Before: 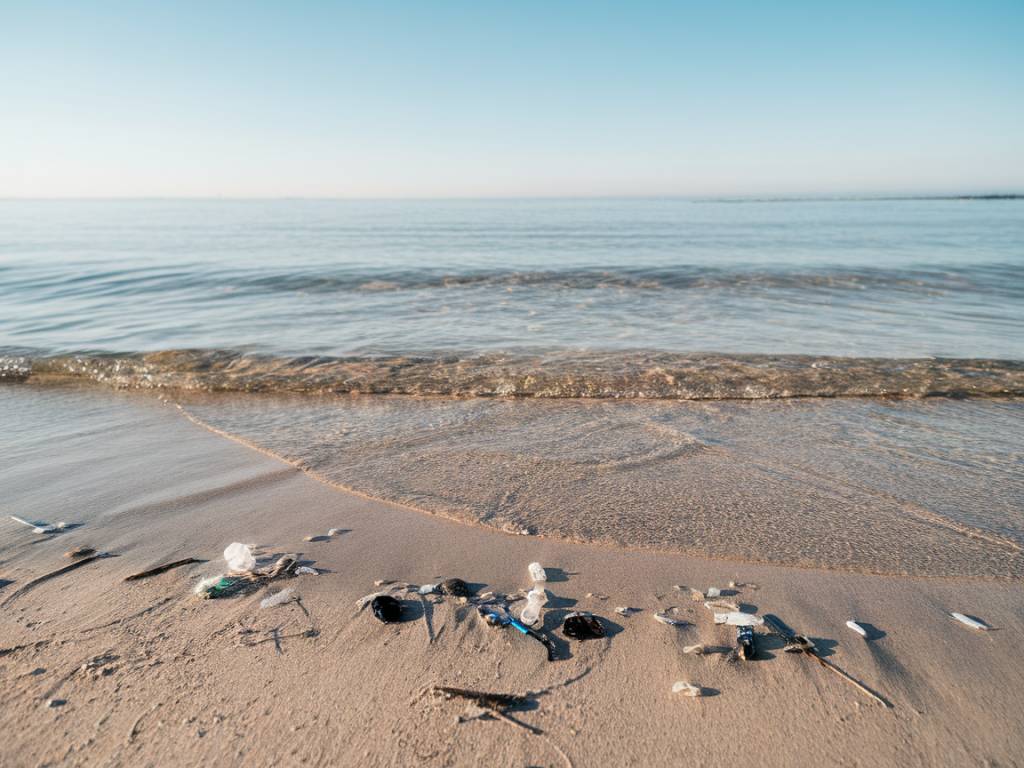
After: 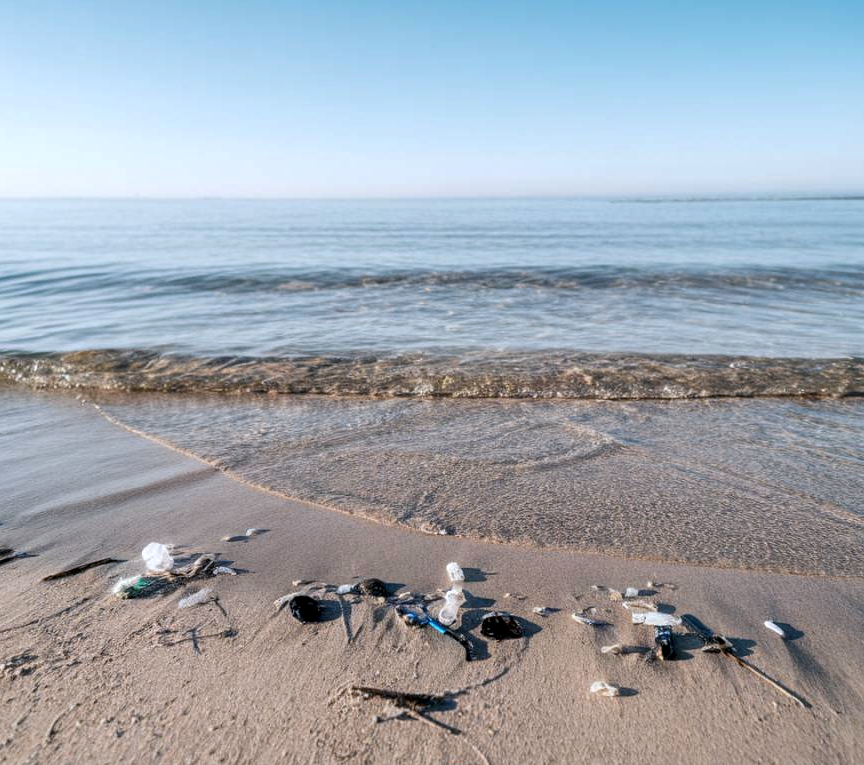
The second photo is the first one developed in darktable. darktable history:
local contrast: detail 130%
white balance: red 0.954, blue 1.079
crop: left 8.026%, right 7.374%
